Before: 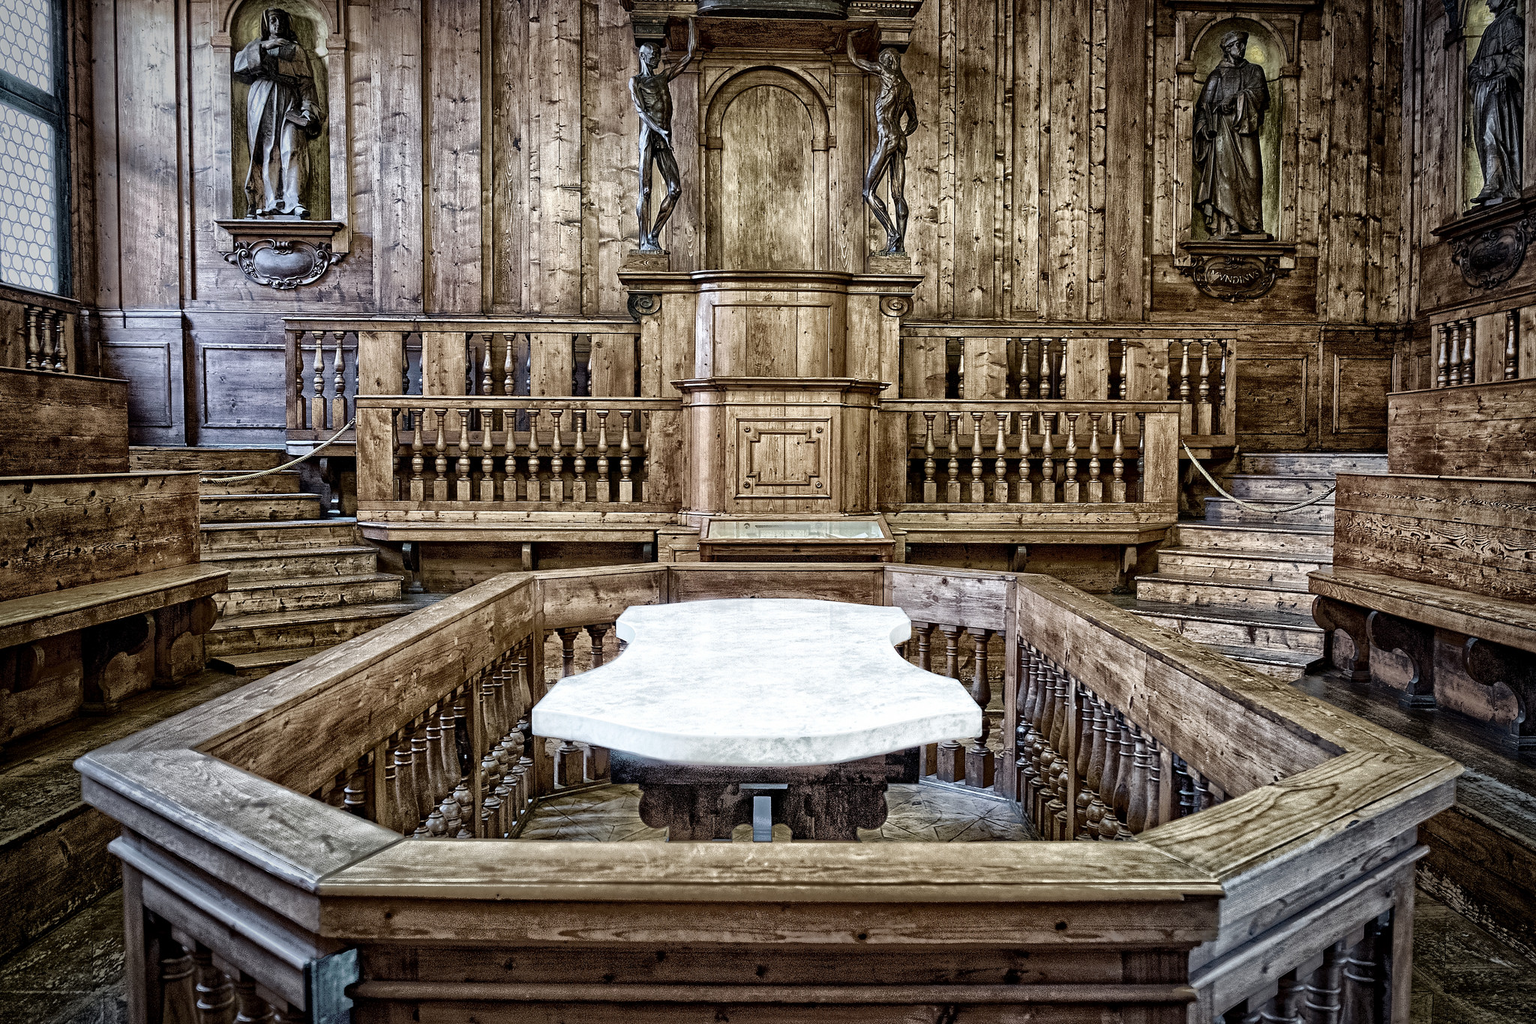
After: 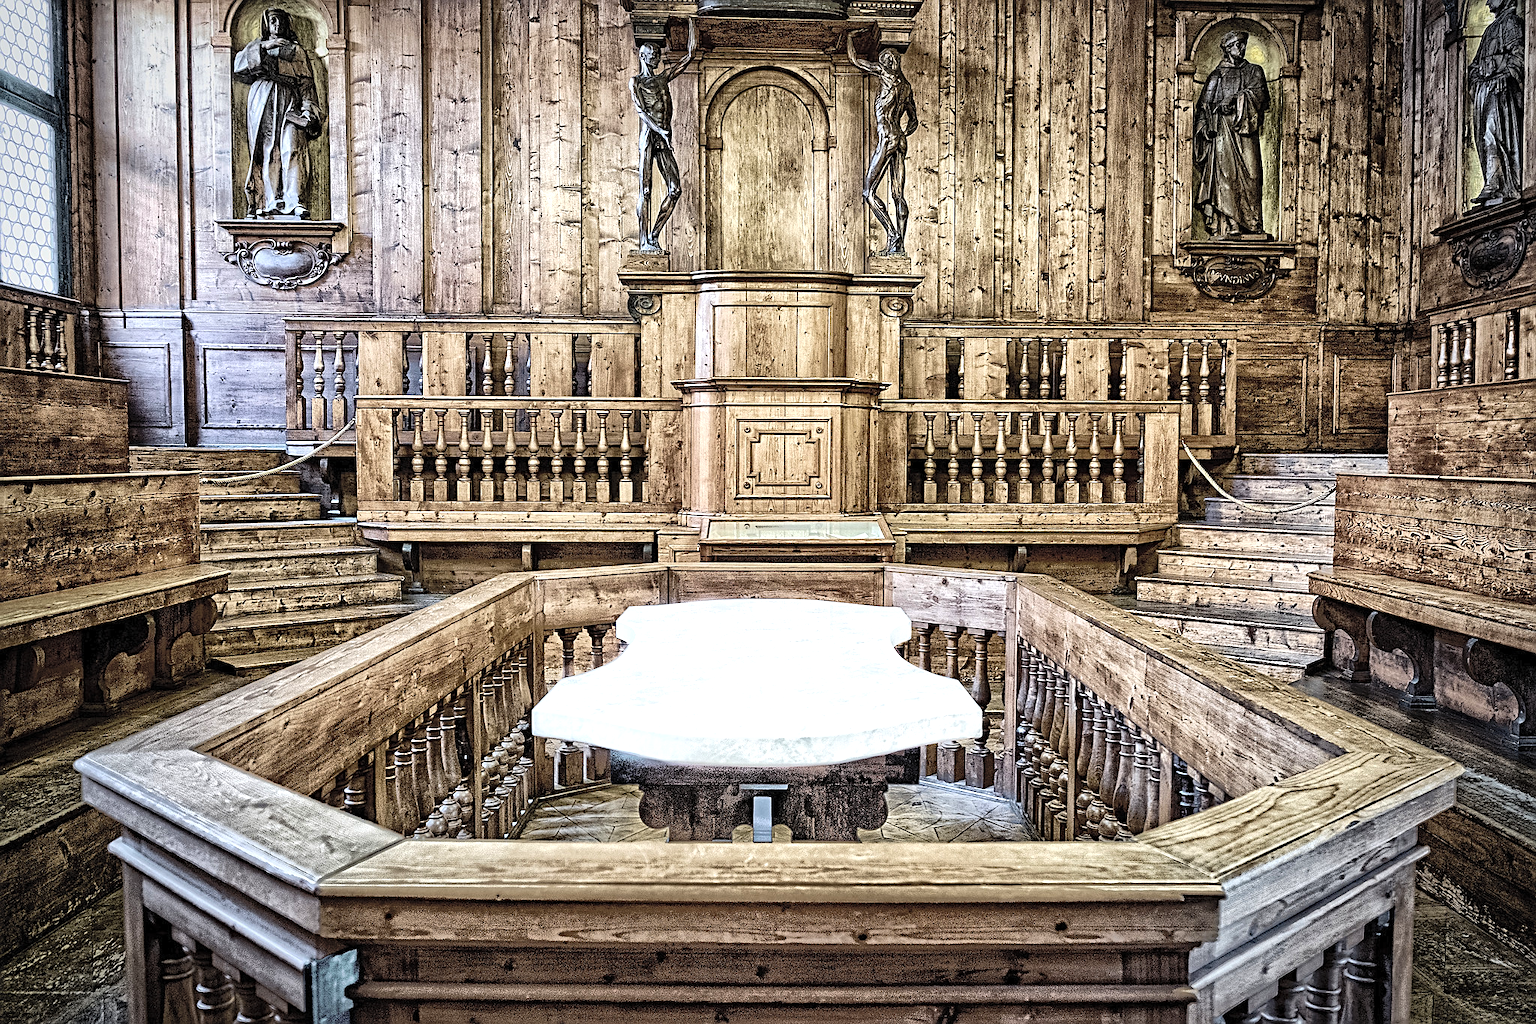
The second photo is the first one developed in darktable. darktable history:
tone equalizer: -8 EV -0.417 EV, -7 EV -0.389 EV, -6 EV -0.333 EV, -5 EV -0.222 EV, -3 EV 0.222 EV, -2 EV 0.333 EV, -1 EV 0.389 EV, +0 EV 0.417 EV, edges refinement/feathering 500, mask exposure compensation -1.57 EV, preserve details no
sharpen: on, module defaults
contrast brightness saturation: contrast 0.1, brightness 0.3, saturation 0.14
